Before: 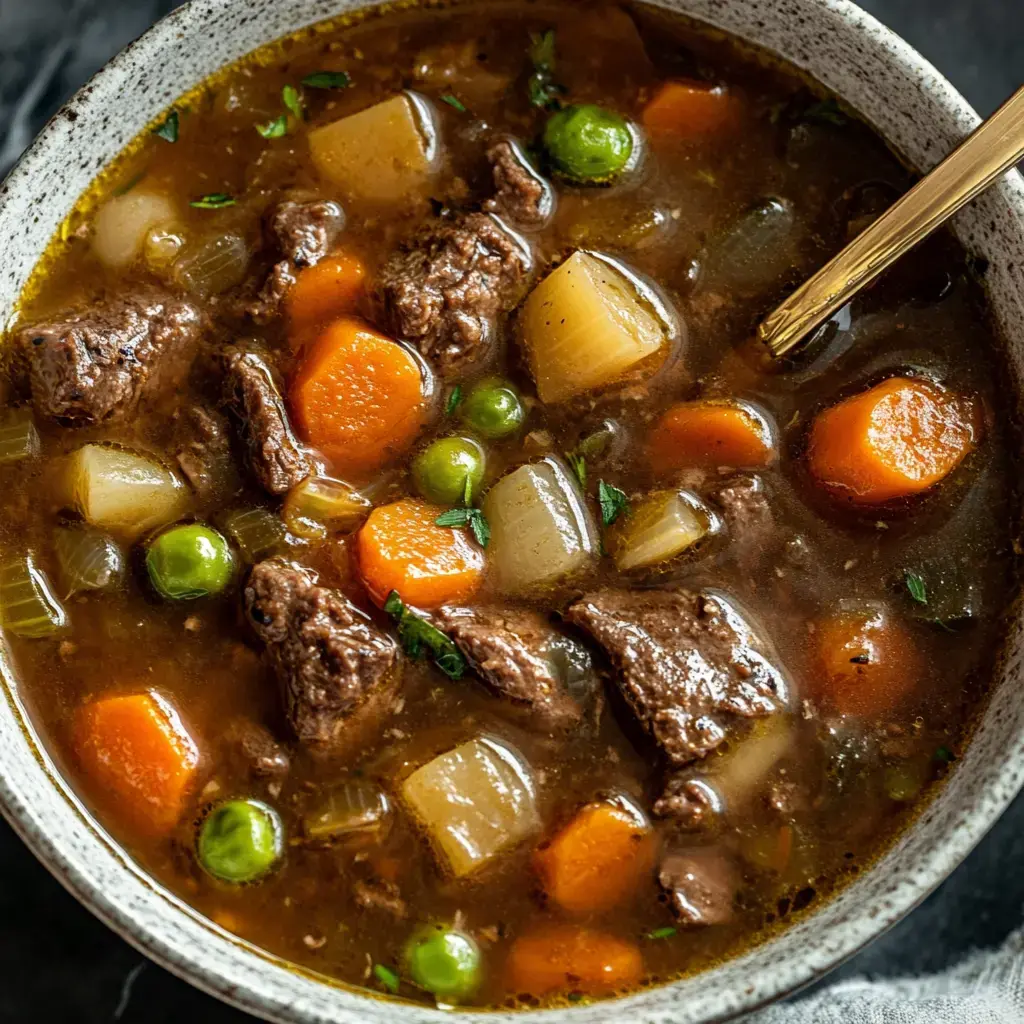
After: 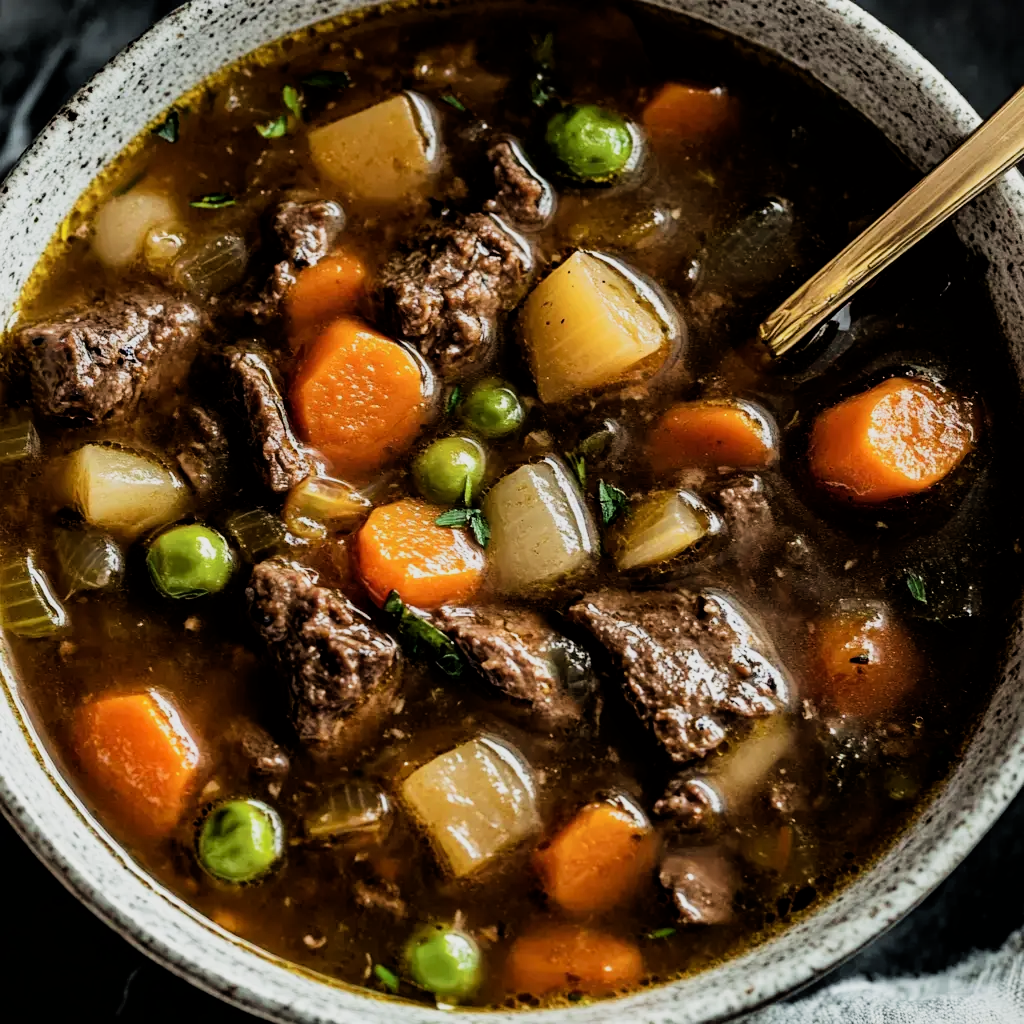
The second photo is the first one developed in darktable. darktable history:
filmic rgb: black relative exposure -5.04 EV, white relative exposure 3.99 EV, hardness 2.88, contrast 1.412, highlights saturation mix -29.52%
